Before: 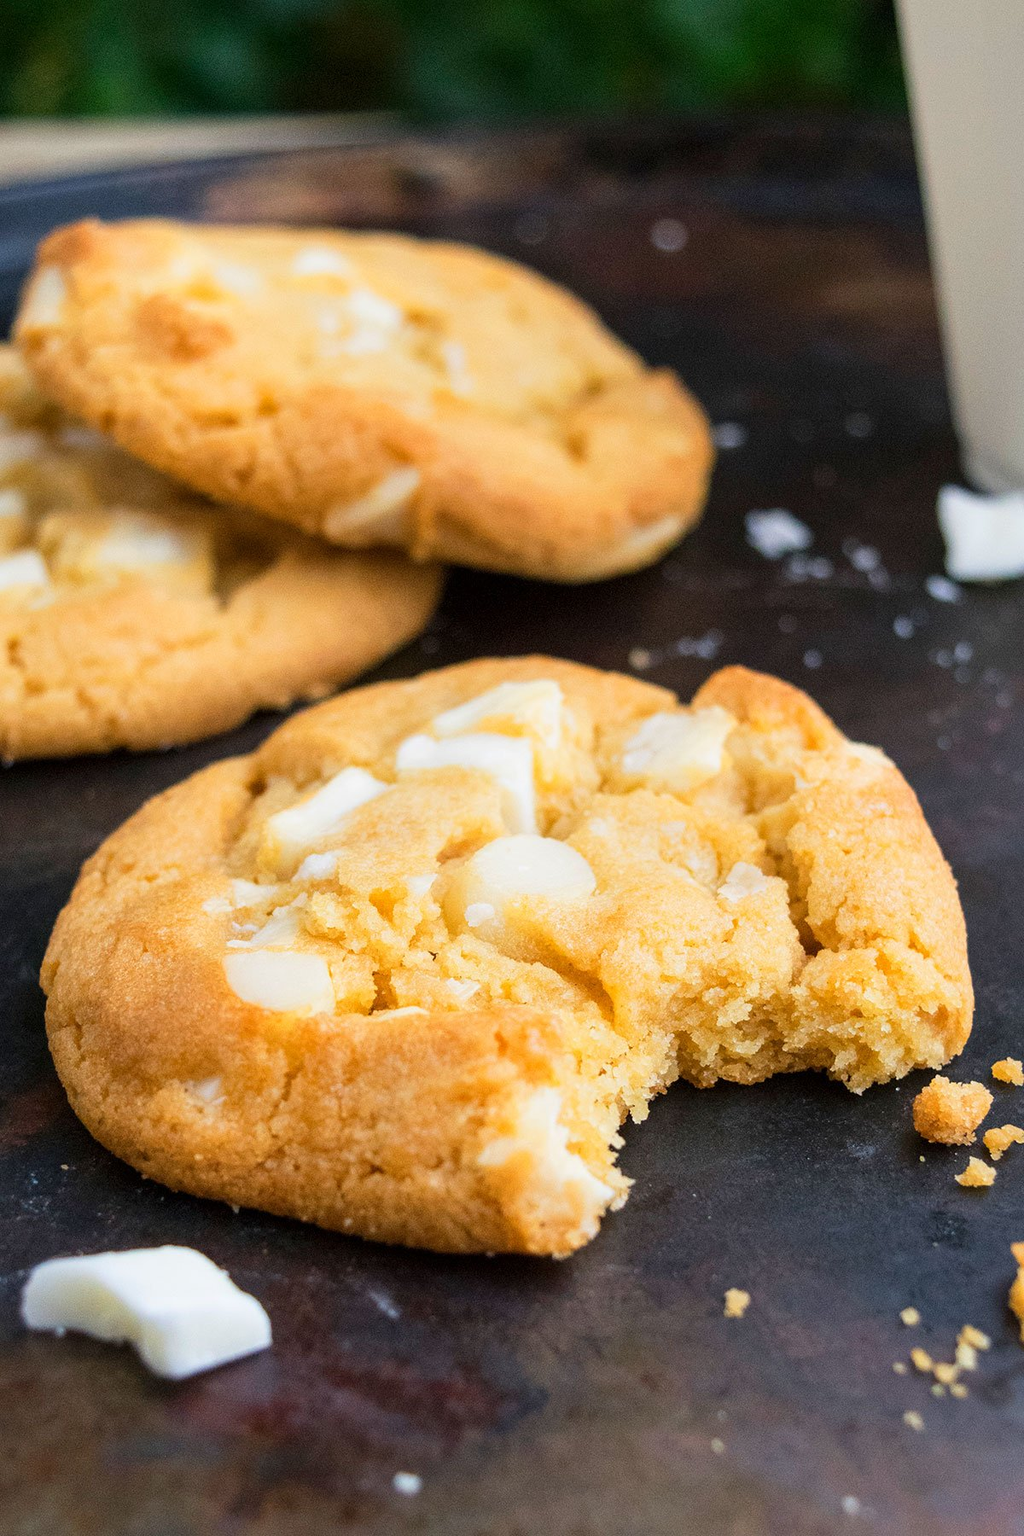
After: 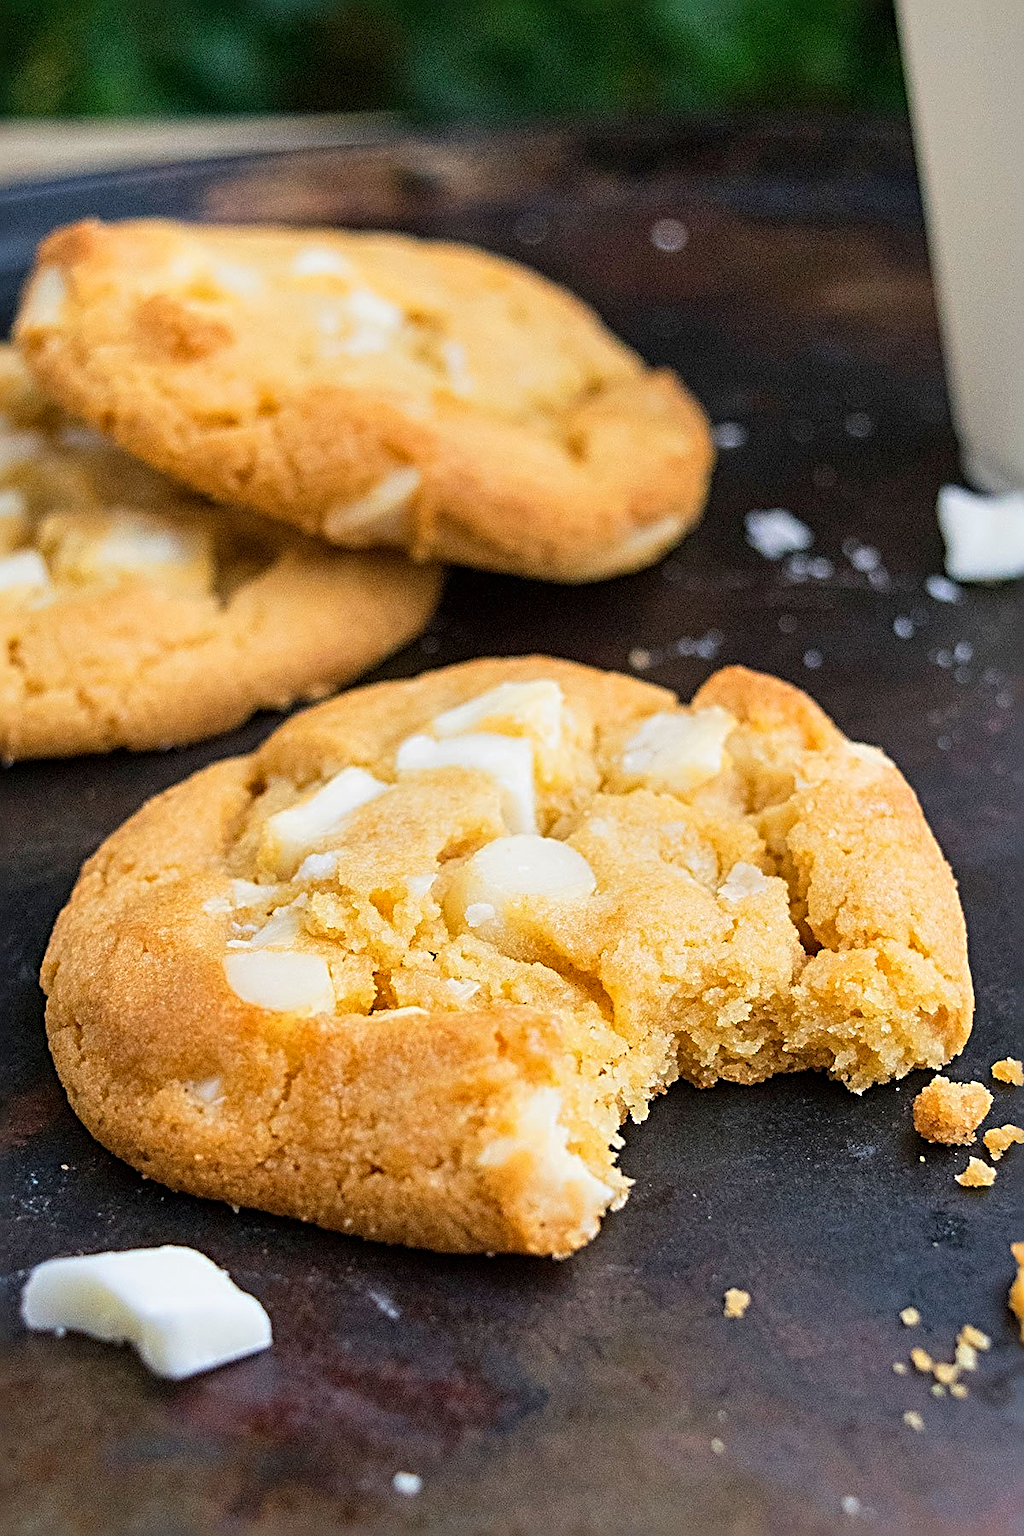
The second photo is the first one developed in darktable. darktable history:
sharpen: radius 3.69, amount 0.928
shadows and highlights: shadows 37.27, highlights -28.18, soften with gaussian
